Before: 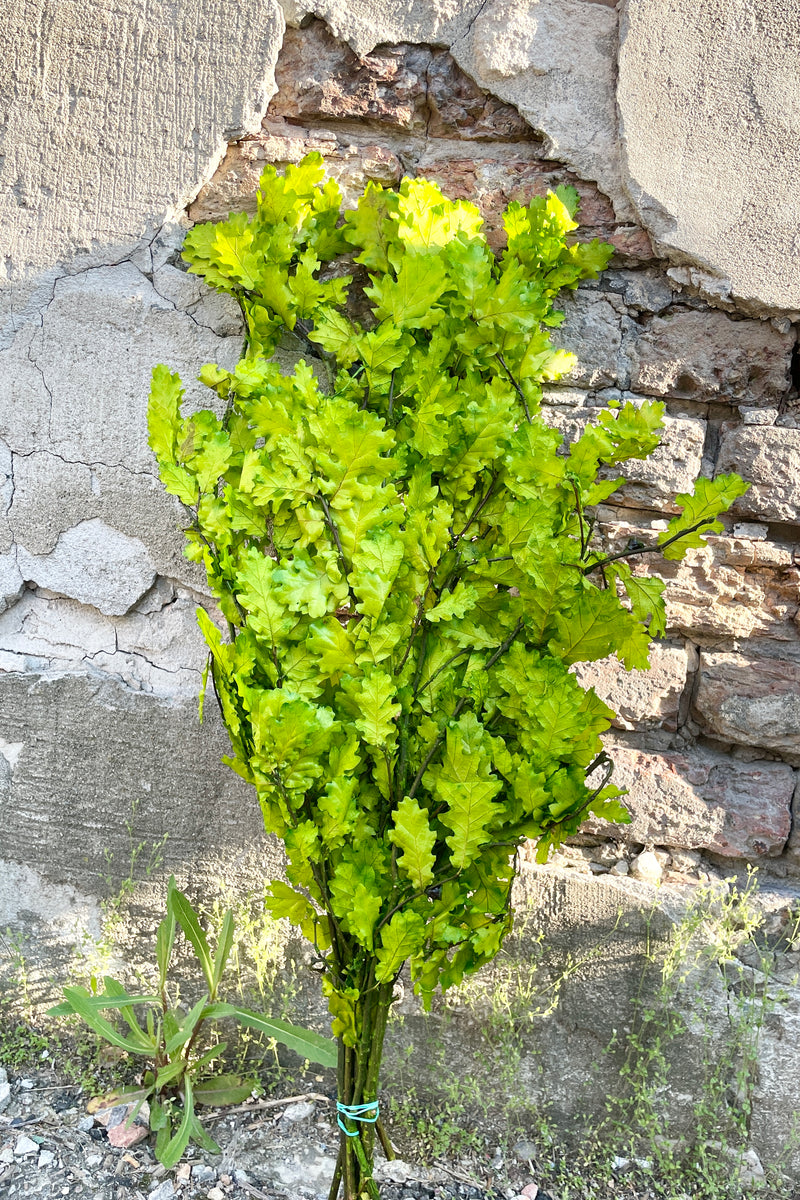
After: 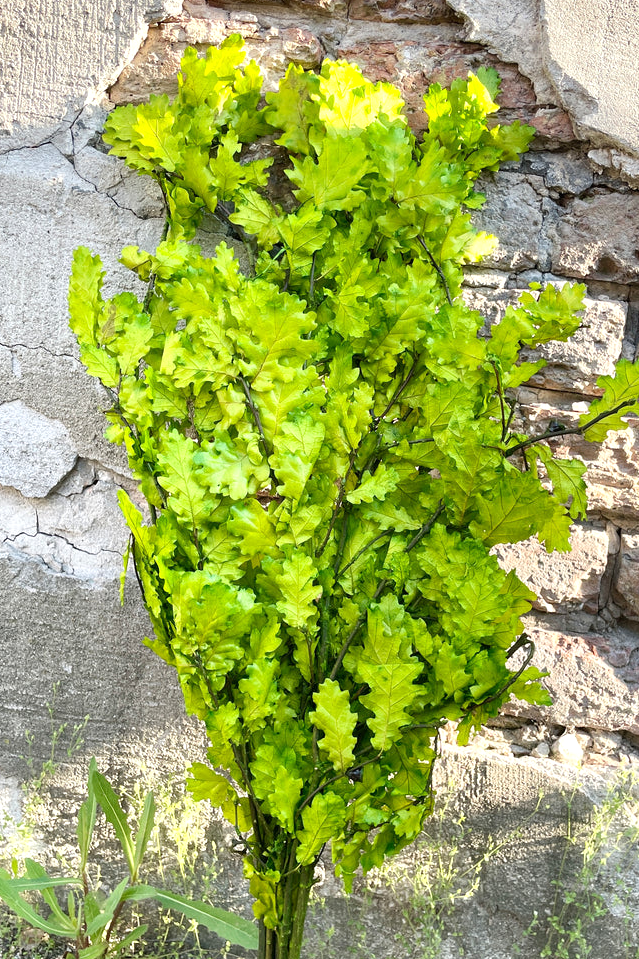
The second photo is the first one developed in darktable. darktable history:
crop and rotate: left 10.059%, top 9.874%, right 10.046%, bottom 10.142%
exposure: exposure 0.191 EV, compensate highlight preservation false
